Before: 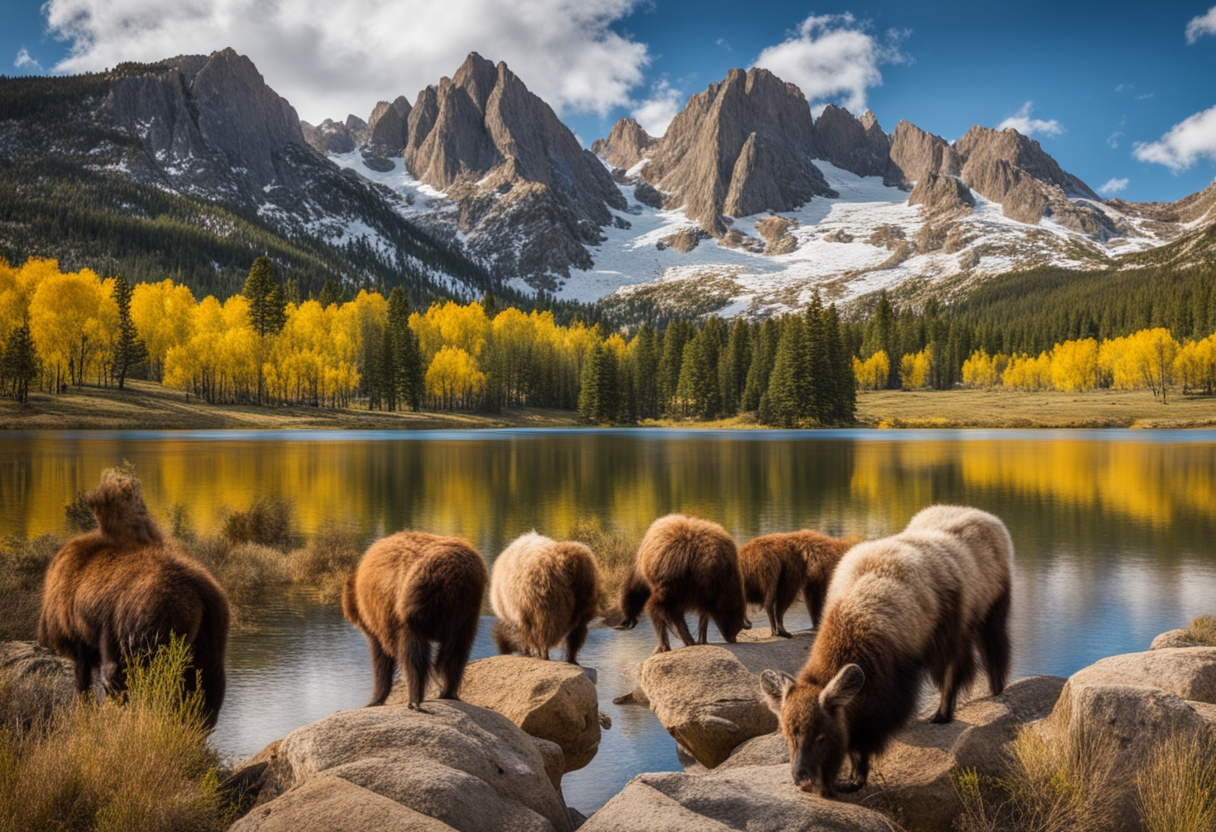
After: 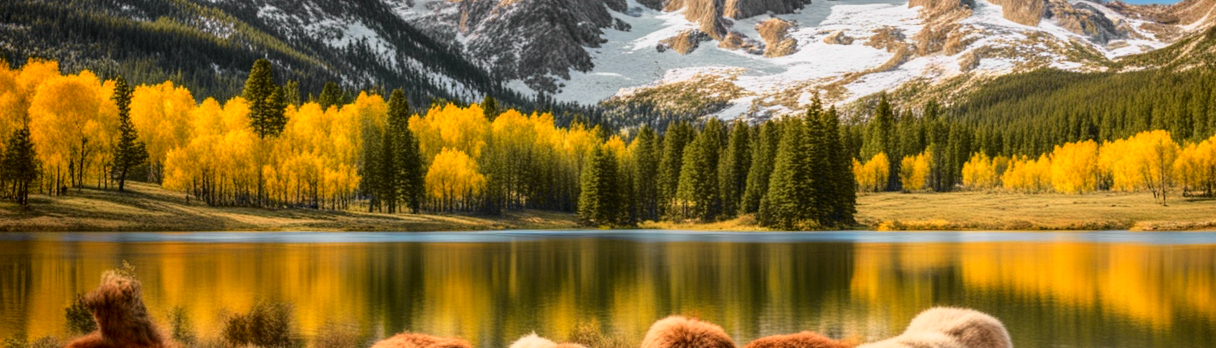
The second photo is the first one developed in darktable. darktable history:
tone curve: curves: ch0 [(0, 0) (0.062, 0.023) (0.168, 0.142) (0.359, 0.419) (0.469, 0.544) (0.634, 0.722) (0.839, 0.909) (0.998, 0.978)]; ch1 [(0, 0) (0.437, 0.408) (0.472, 0.47) (0.502, 0.504) (0.527, 0.546) (0.568, 0.619) (0.608, 0.665) (0.669, 0.748) (0.859, 0.899) (1, 1)]; ch2 [(0, 0) (0.33, 0.301) (0.421, 0.443) (0.473, 0.498) (0.509, 0.5) (0.535, 0.564) (0.575, 0.625) (0.608, 0.667) (1, 1)], color space Lab, independent channels, preserve colors none
crop and rotate: top 23.84%, bottom 34.294%
